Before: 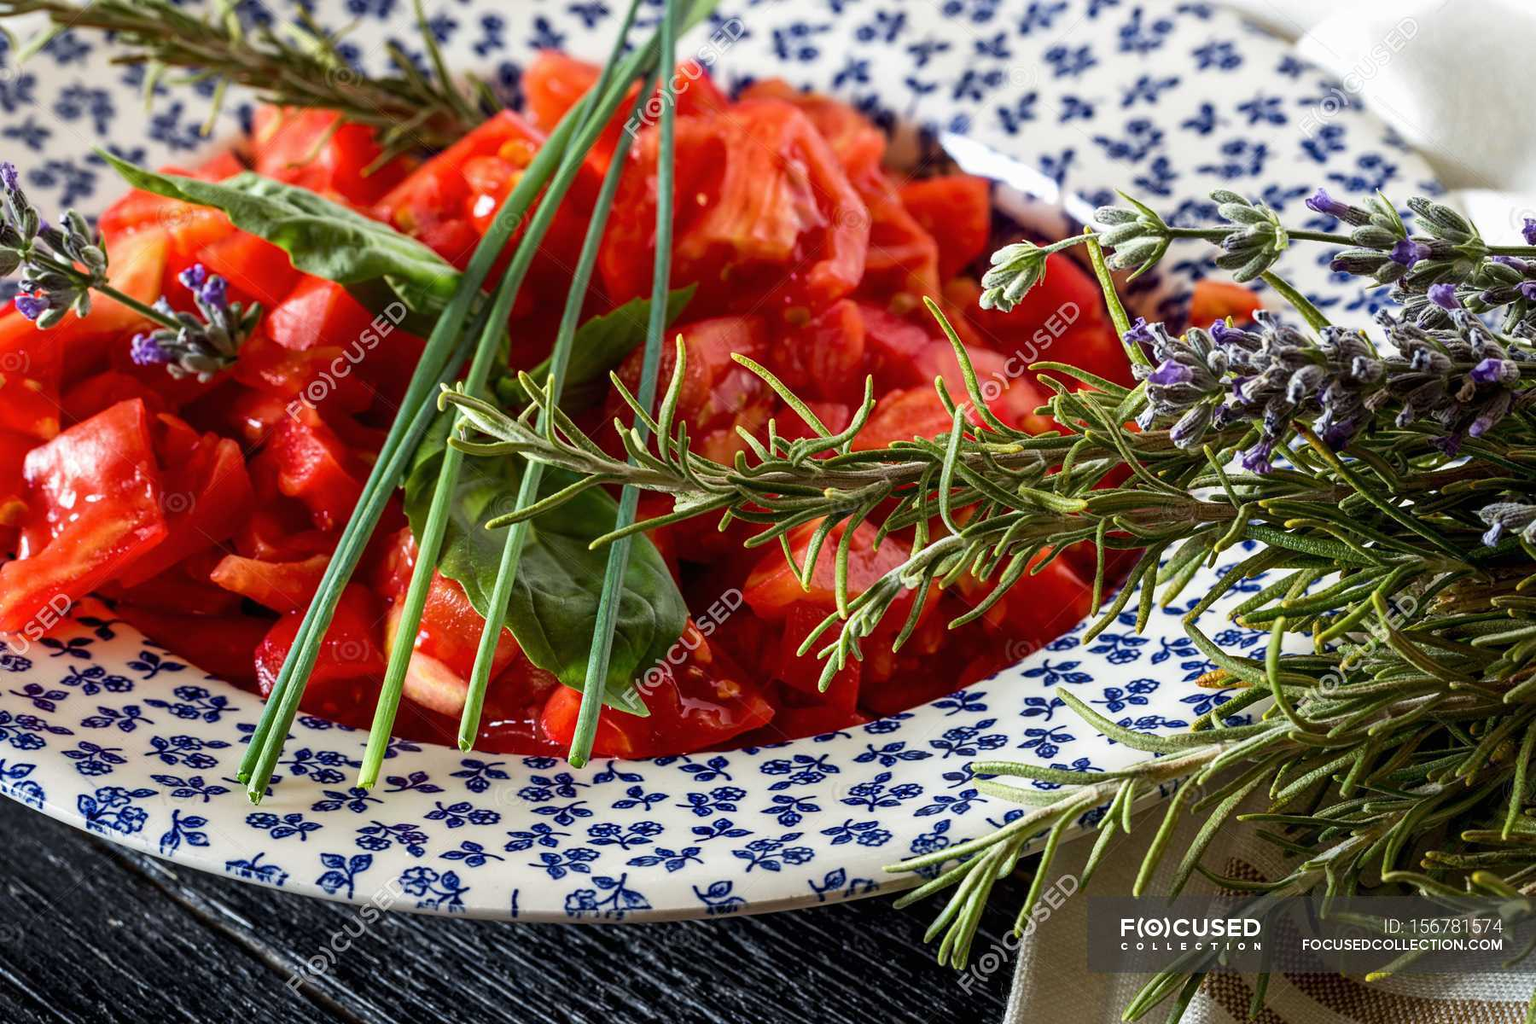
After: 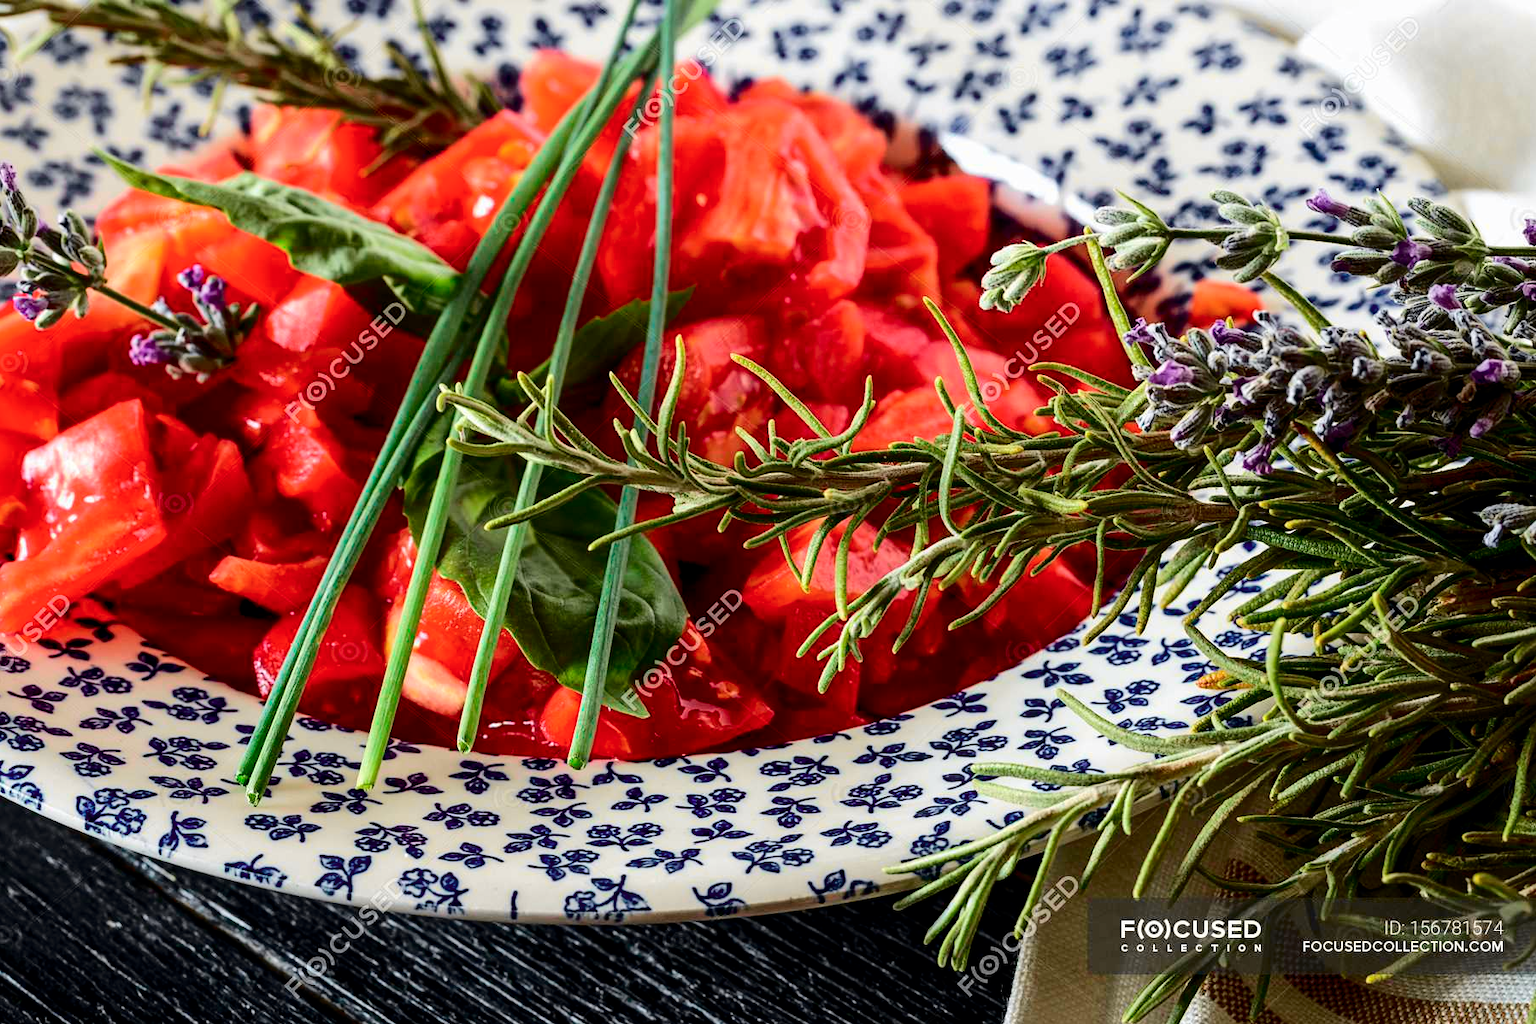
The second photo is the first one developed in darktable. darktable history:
crop: left 0.134%
tone curve: curves: ch0 [(0.003, 0) (0.066, 0.031) (0.16, 0.089) (0.269, 0.218) (0.395, 0.408) (0.517, 0.56) (0.684, 0.734) (0.791, 0.814) (1, 1)]; ch1 [(0, 0) (0.164, 0.115) (0.337, 0.332) (0.39, 0.398) (0.464, 0.461) (0.501, 0.5) (0.507, 0.5) (0.534, 0.532) (0.577, 0.59) (0.652, 0.681) (0.733, 0.764) (0.819, 0.823) (1, 1)]; ch2 [(0, 0) (0.337, 0.382) (0.464, 0.476) (0.501, 0.5) (0.527, 0.54) (0.551, 0.565) (0.628, 0.632) (0.689, 0.686) (1, 1)], color space Lab, independent channels, preserve colors none
